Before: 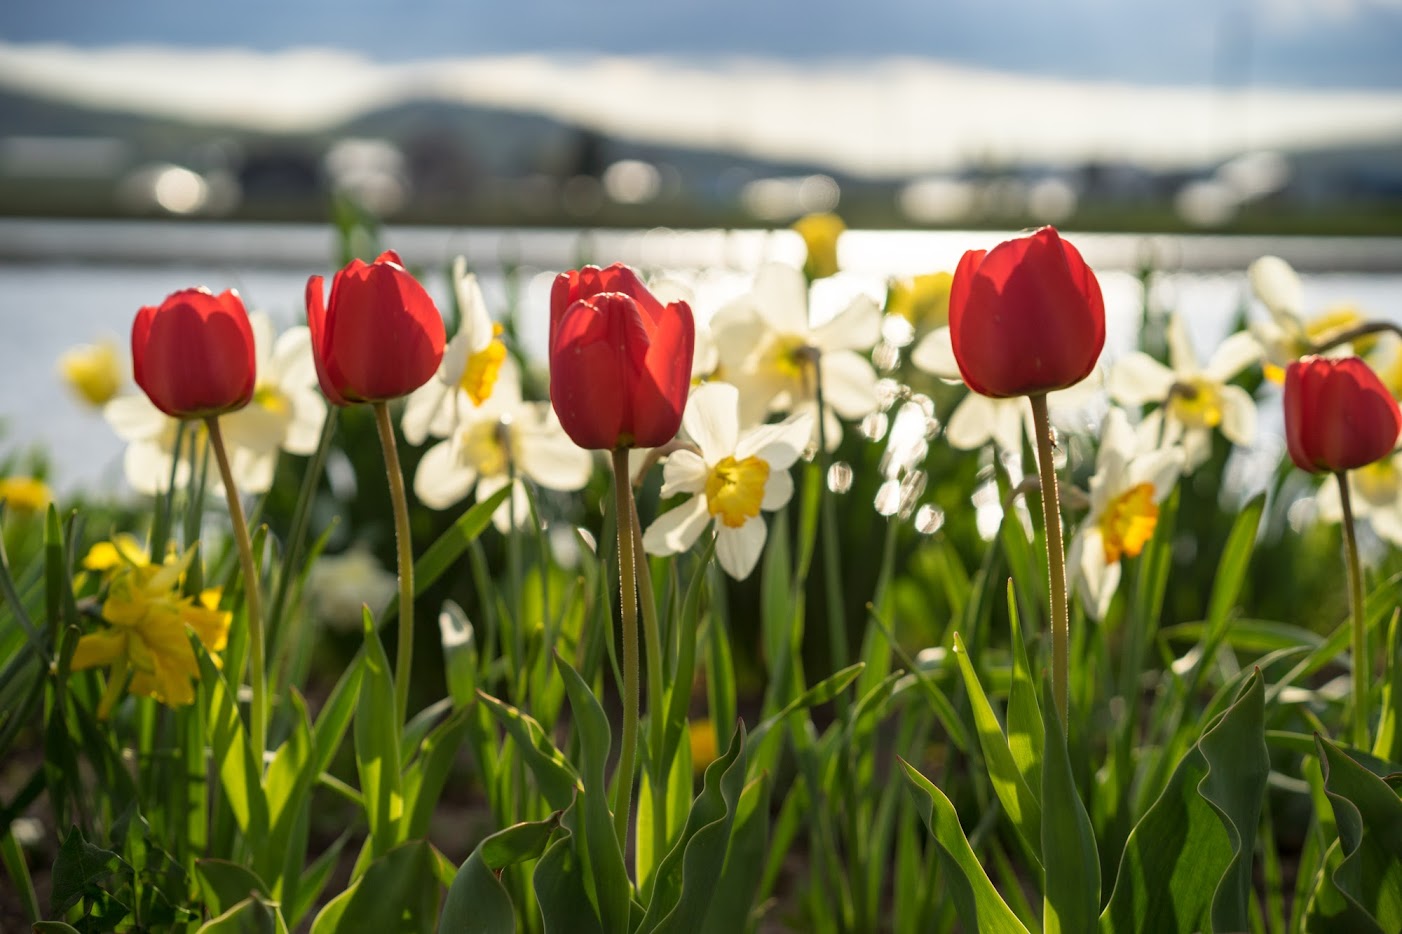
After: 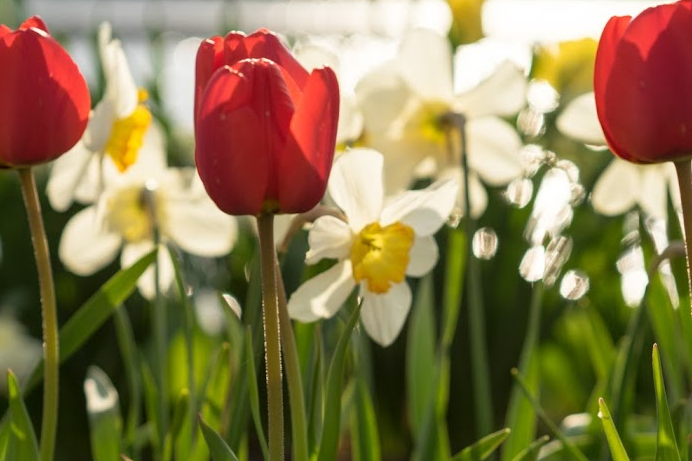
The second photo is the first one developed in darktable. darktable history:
crop: left 25.324%, top 25.074%, right 25.275%, bottom 25.537%
